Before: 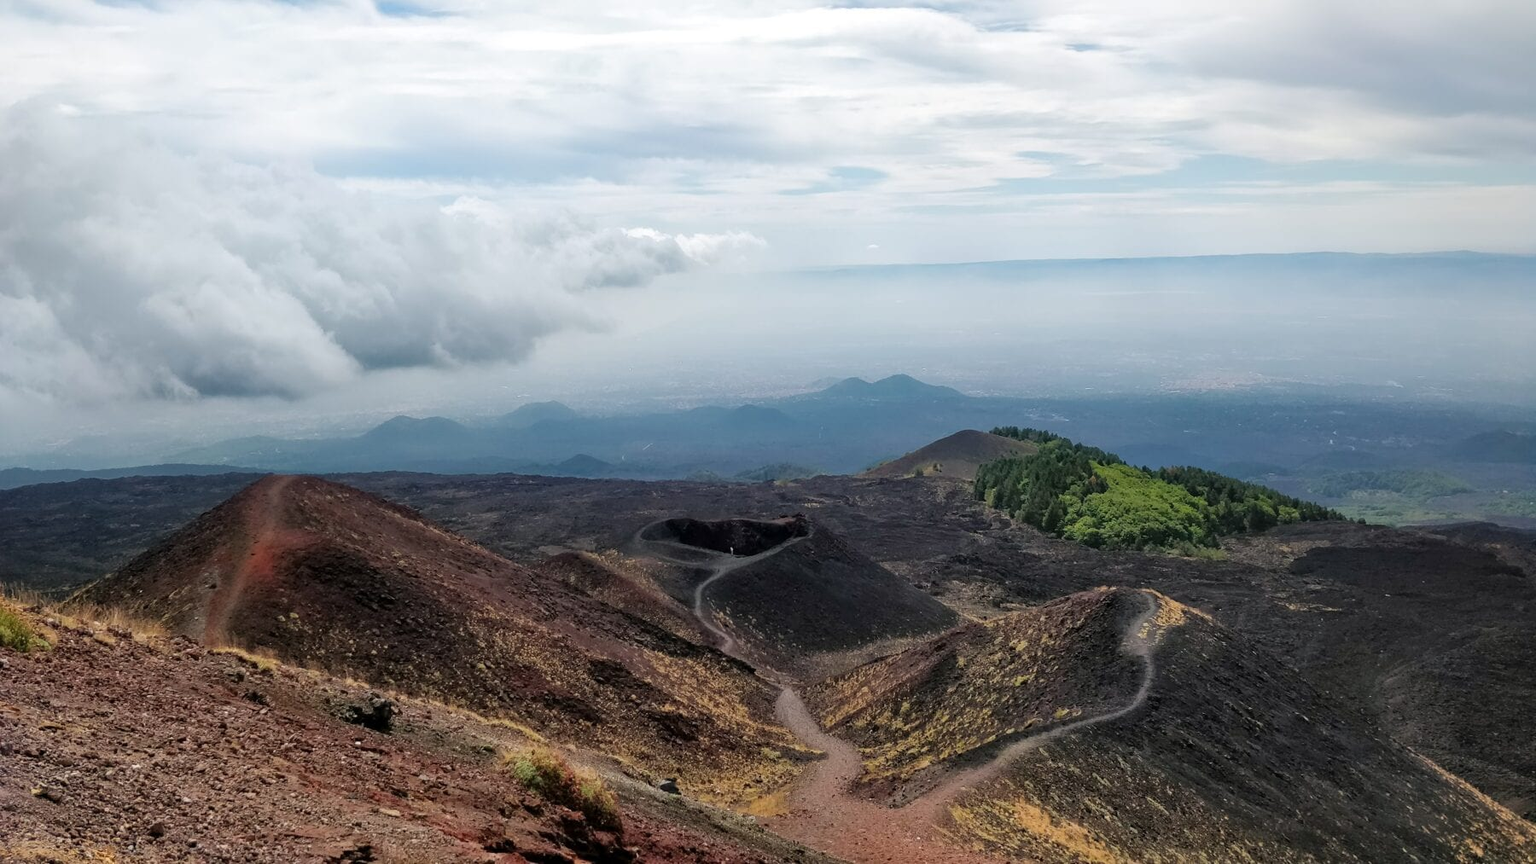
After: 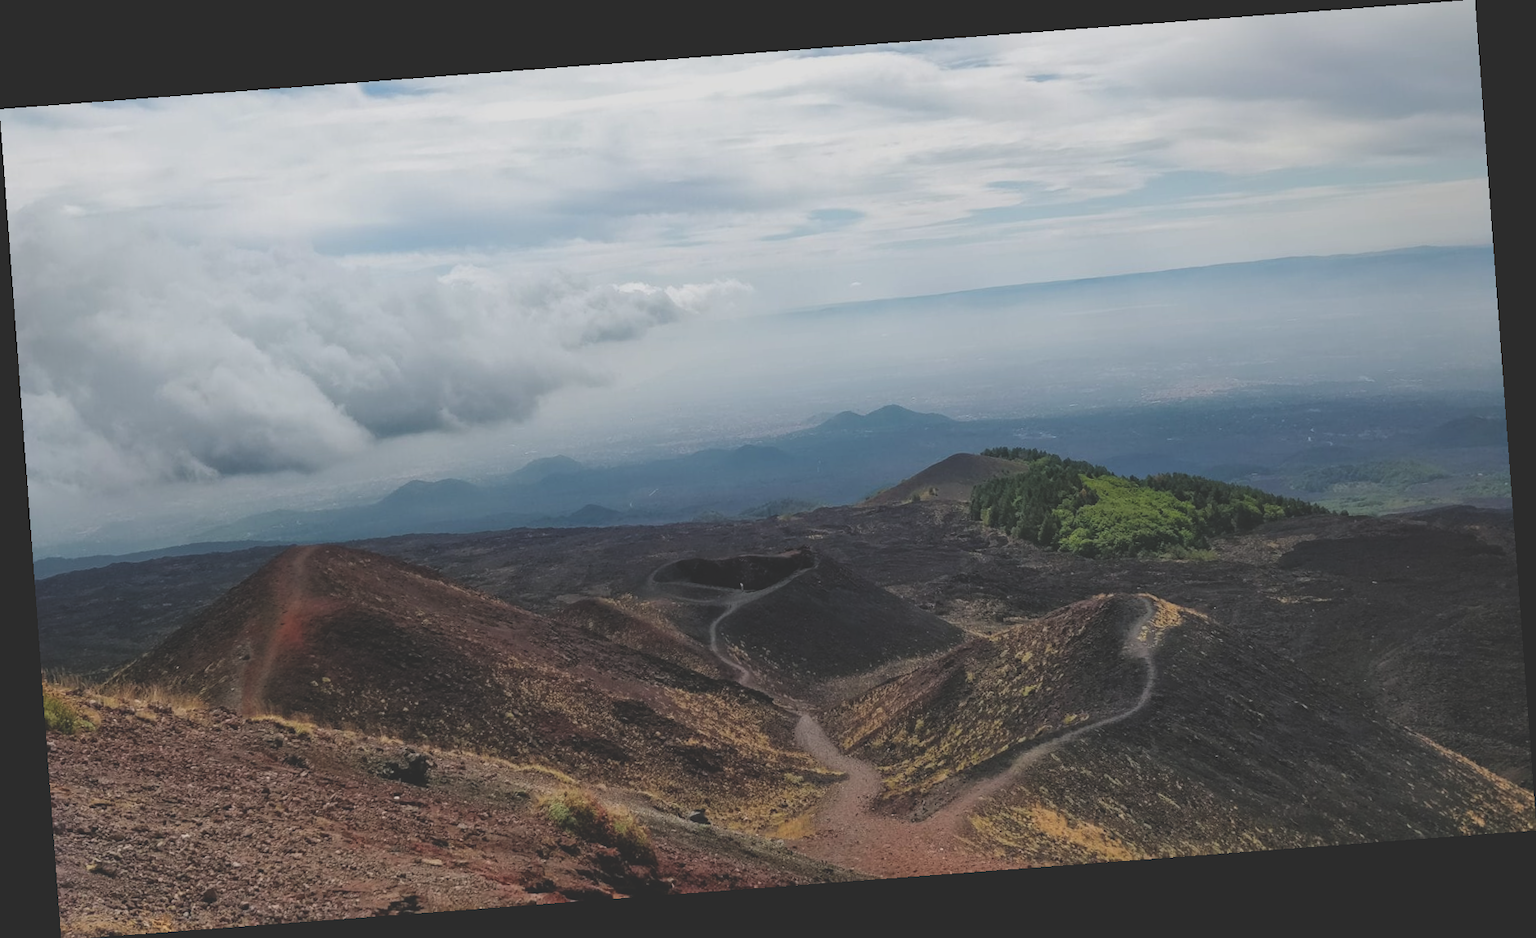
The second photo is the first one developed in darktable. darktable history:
rotate and perspective: rotation -4.25°, automatic cropping off
rgb levels: preserve colors max RGB
exposure: black level correction -0.036, exposure -0.497 EV, compensate highlight preservation false
